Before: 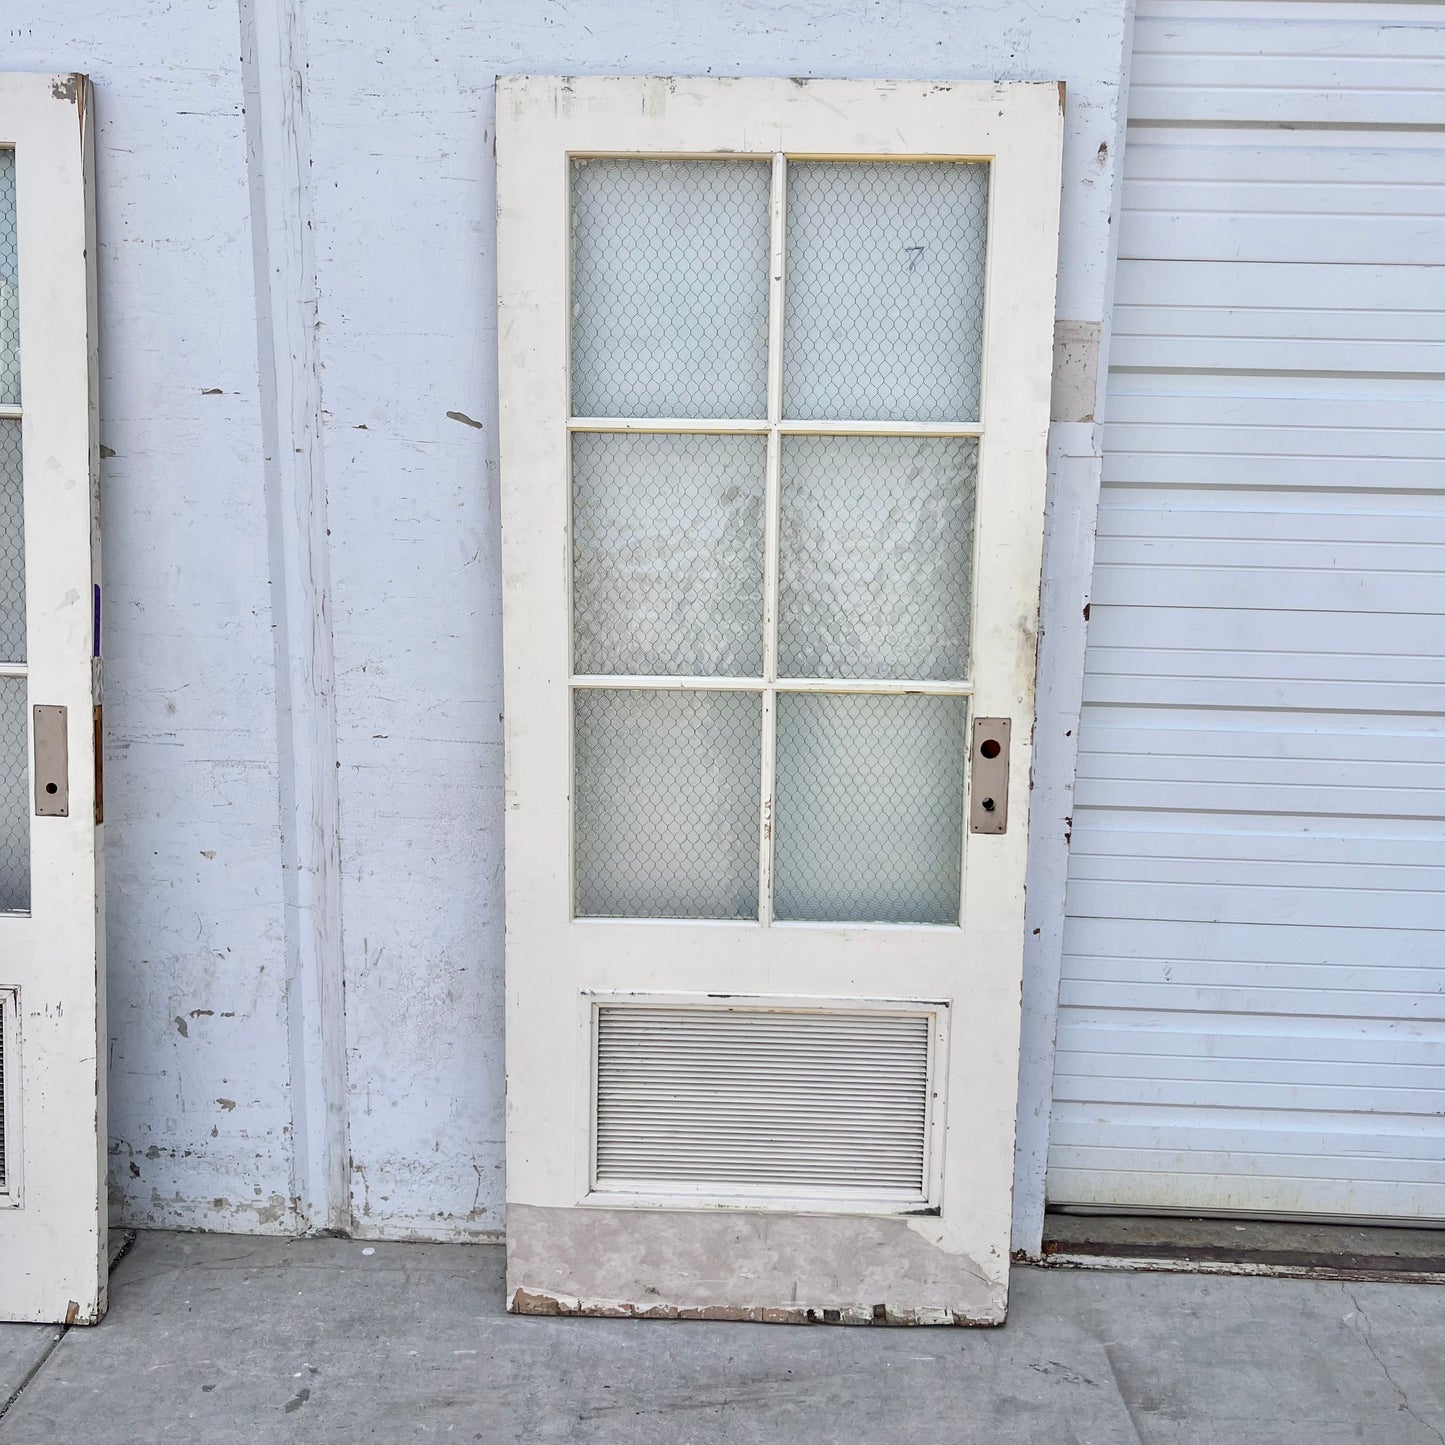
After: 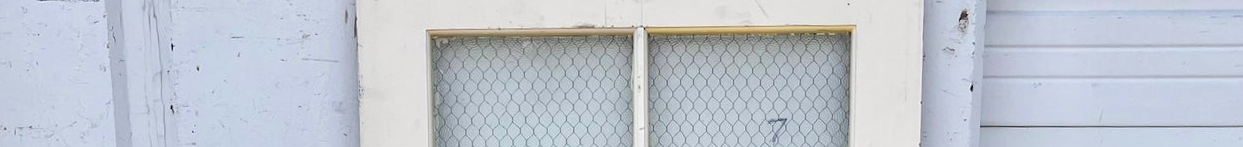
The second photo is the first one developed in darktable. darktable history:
rotate and perspective: rotation -1.17°, automatic cropping off
crop and rotate: left 9.644%, top 9.491%, right 6.021%, bottom 80.509%
haze removal: on, module defaults
